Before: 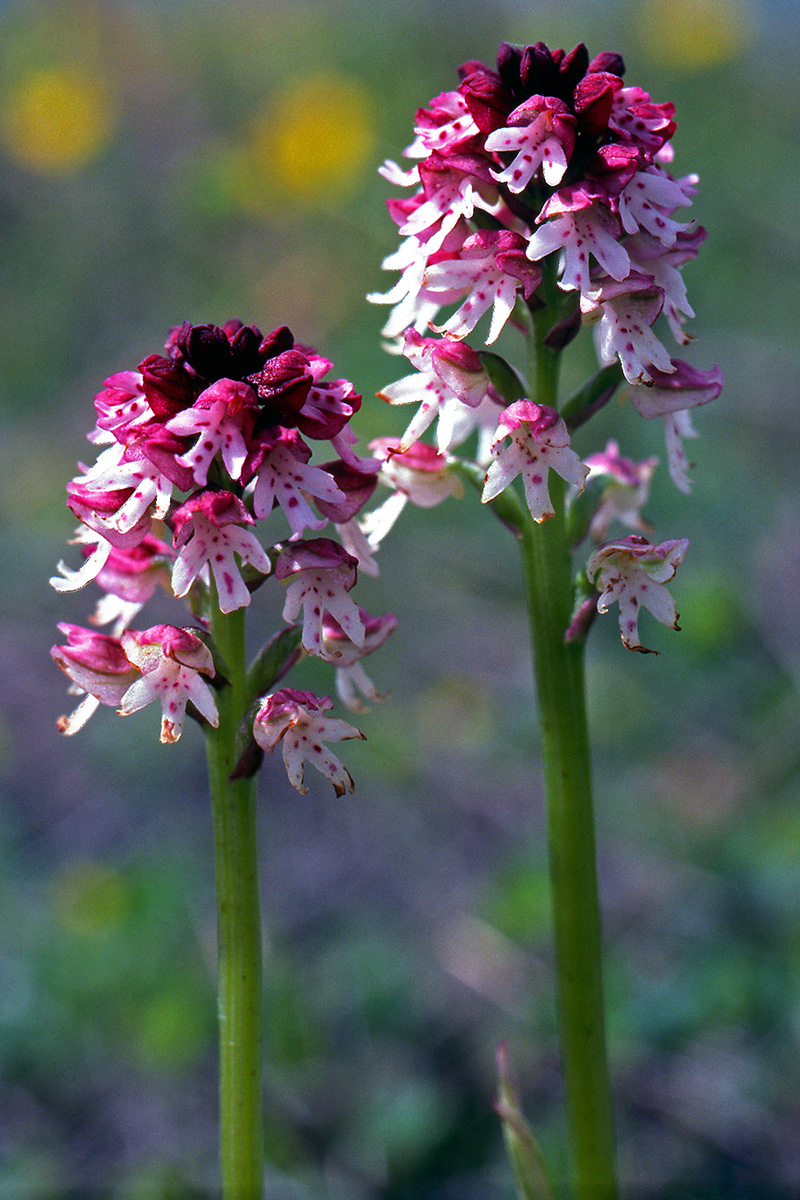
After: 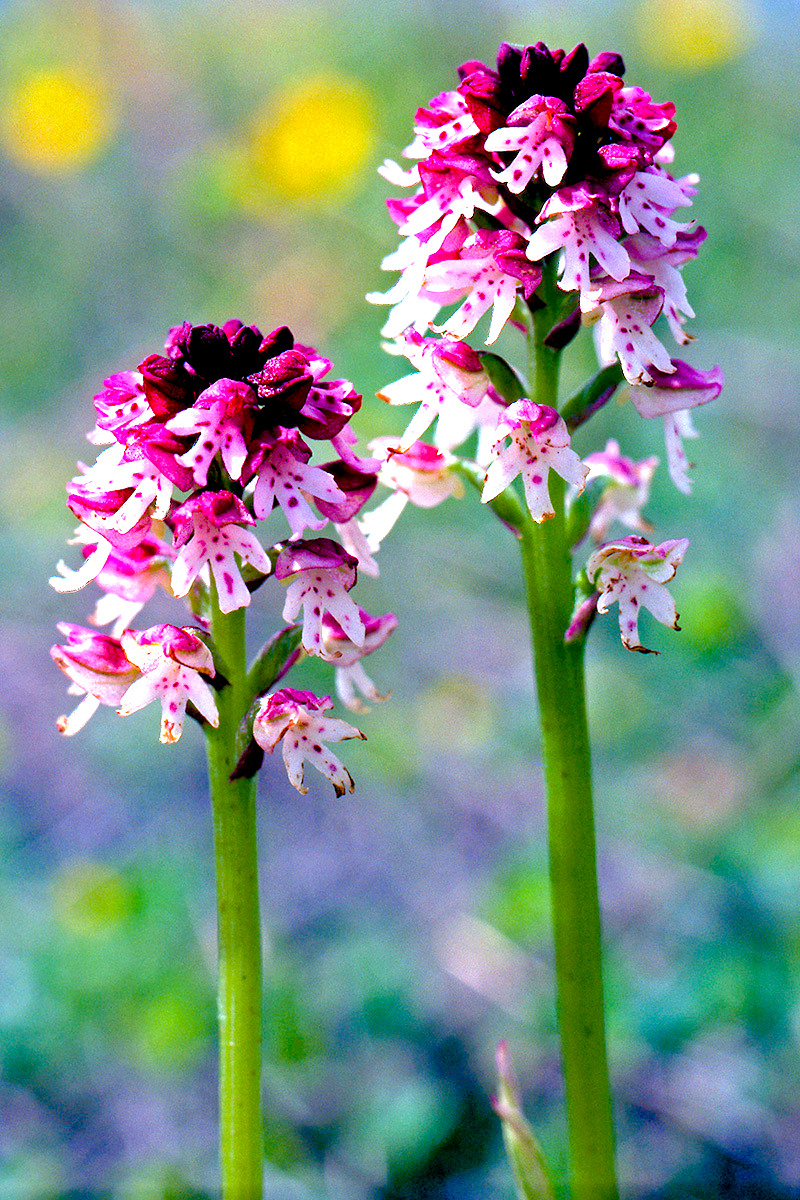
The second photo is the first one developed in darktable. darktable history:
exposure: black level correction 0.011, exposure 1.076 EV, compensate highlight preservation false
color balance rgb: linear chroma grading › global chroma 9.067%, perceptual saturation grading › global saturation 45.365%, perceptual saturation grading › highlights -50.097%, perceptual saturation grading › shadows 30.738%, global vibrance 20%
